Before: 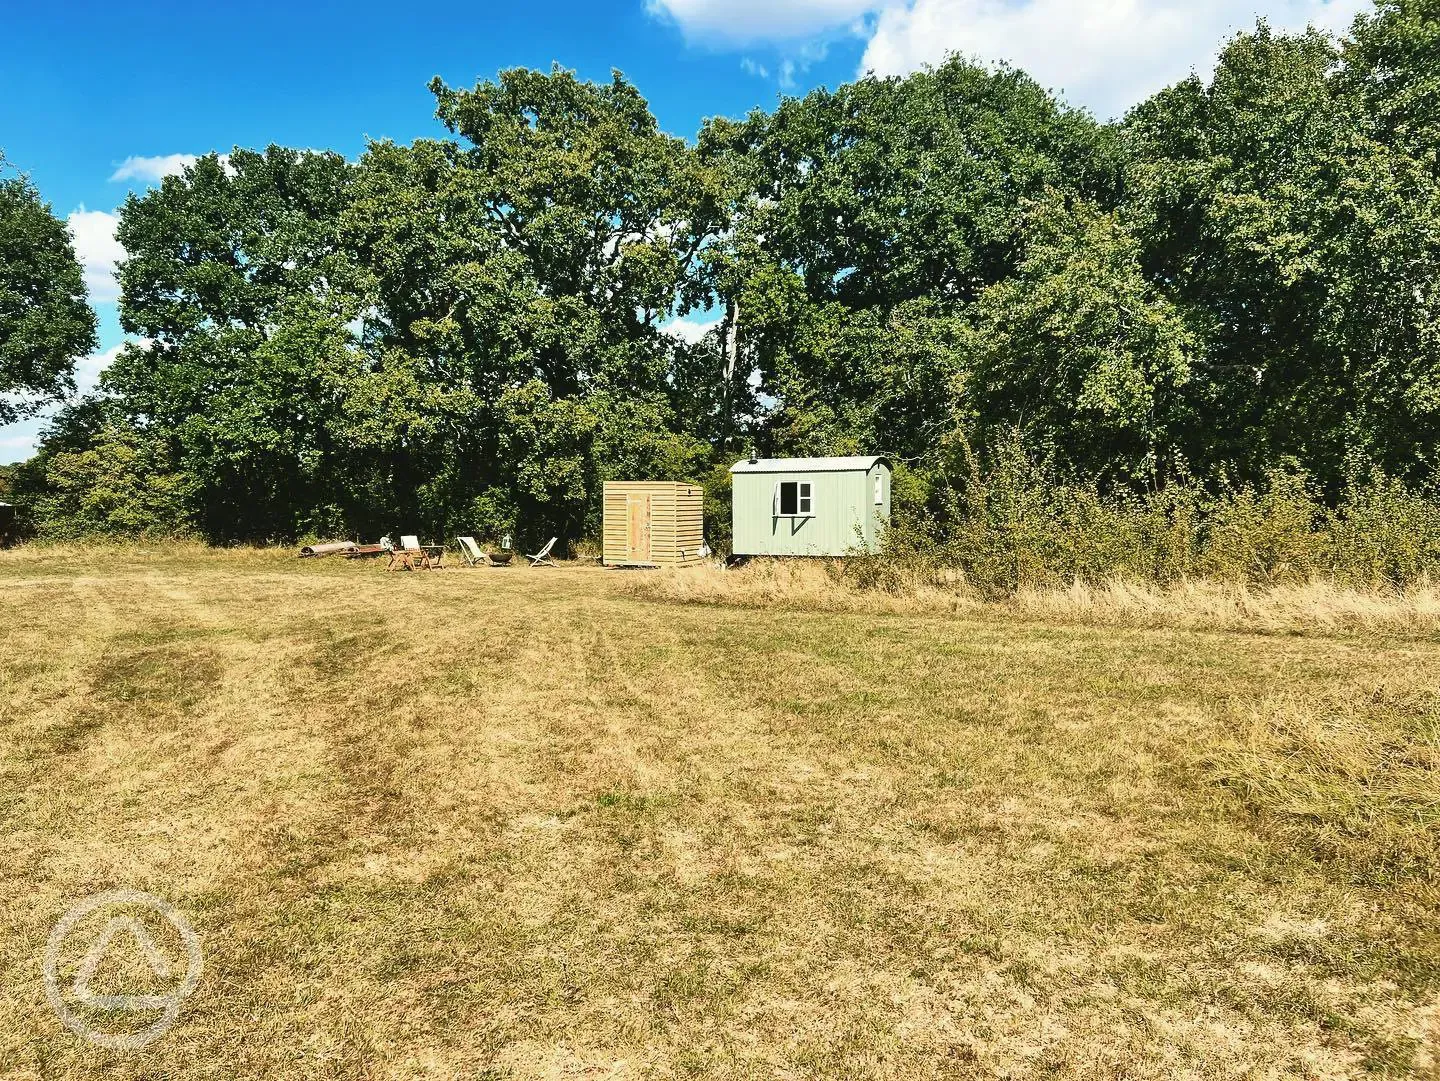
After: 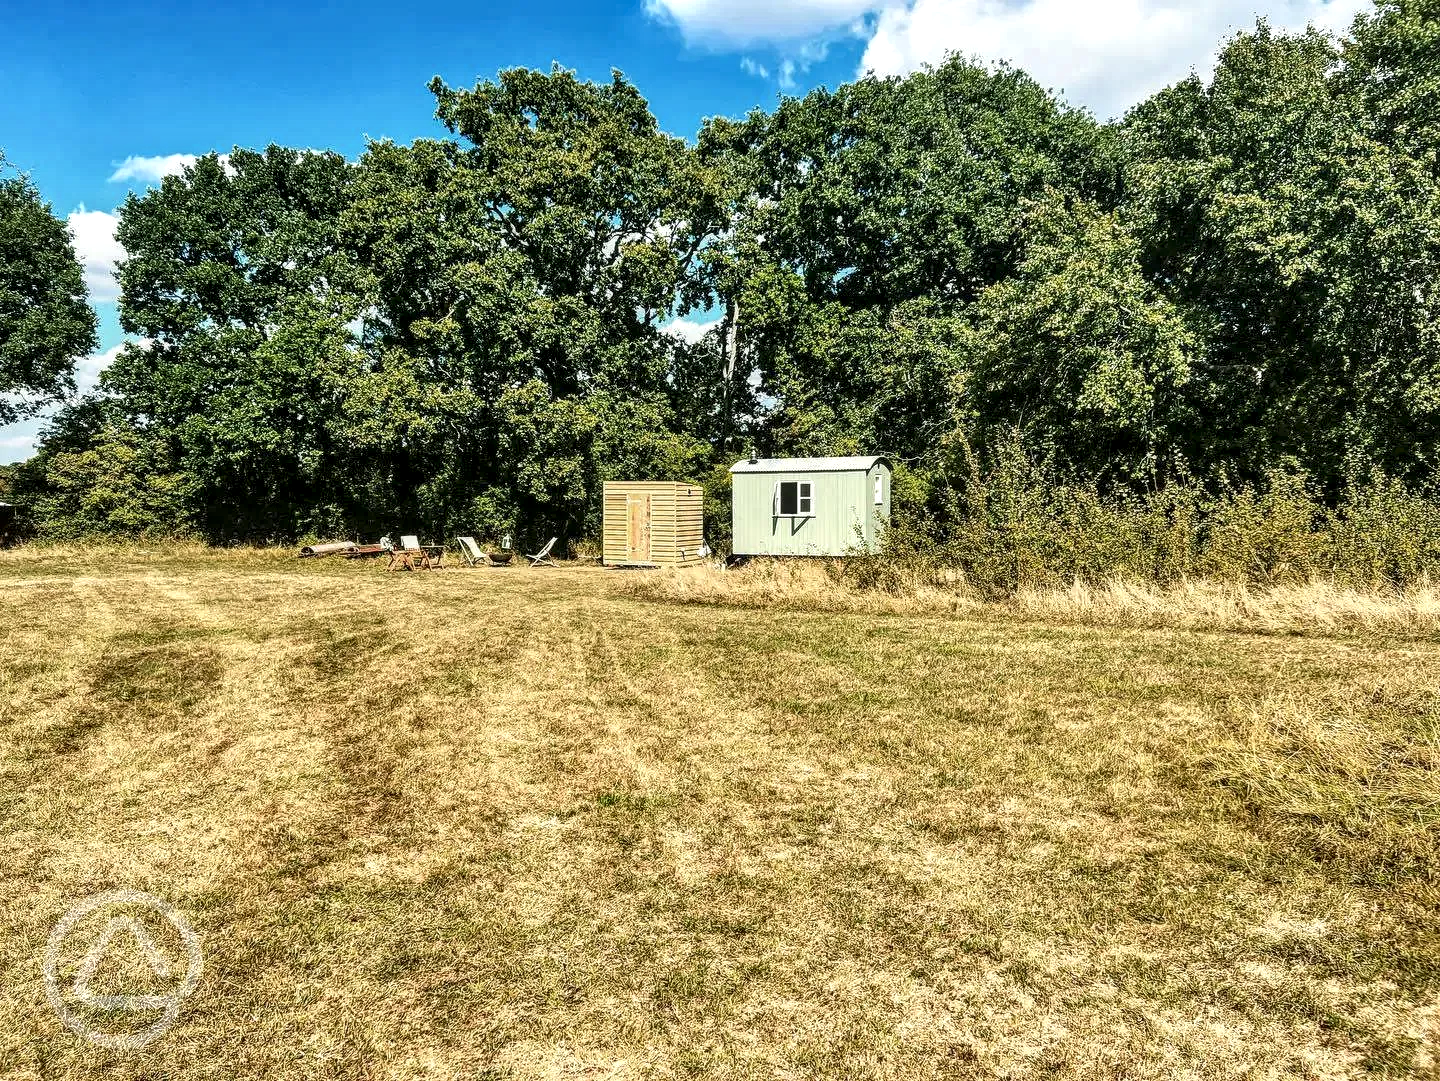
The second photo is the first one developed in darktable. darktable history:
local contrast: highlights 79%, shadows 56%, detail 174%, midtone range 0.421
